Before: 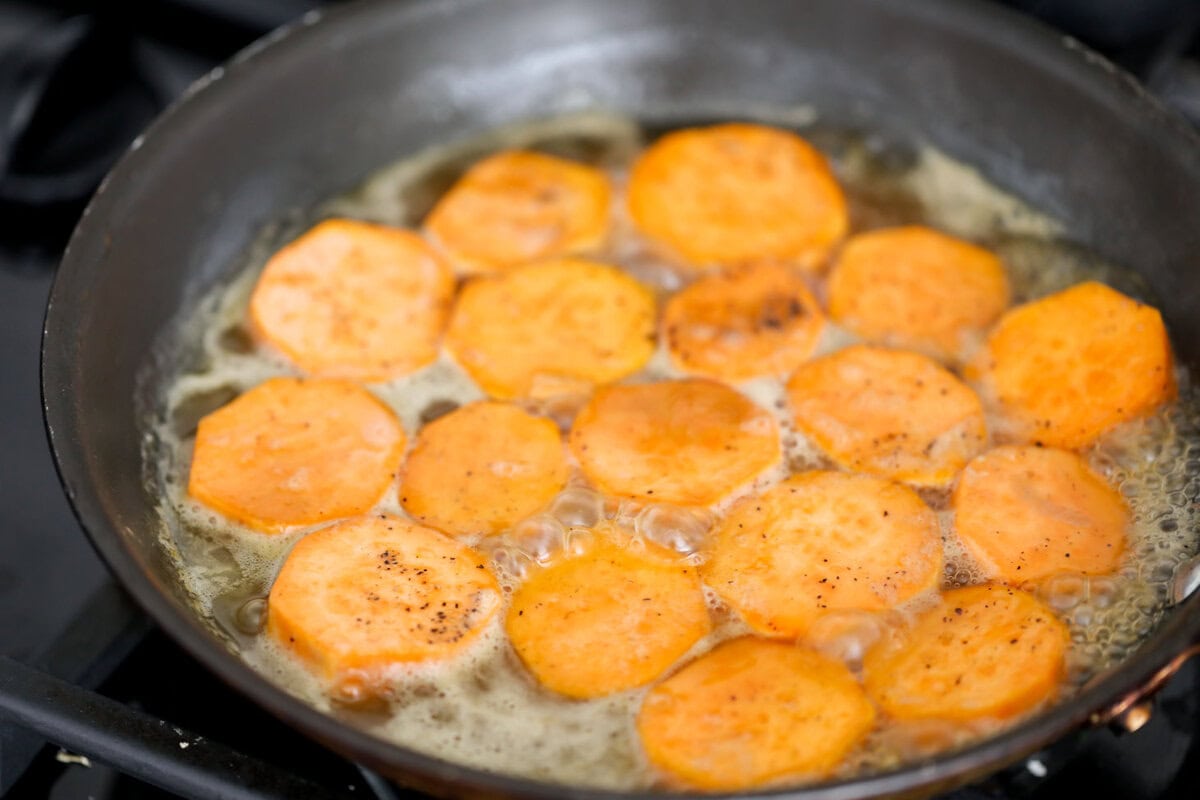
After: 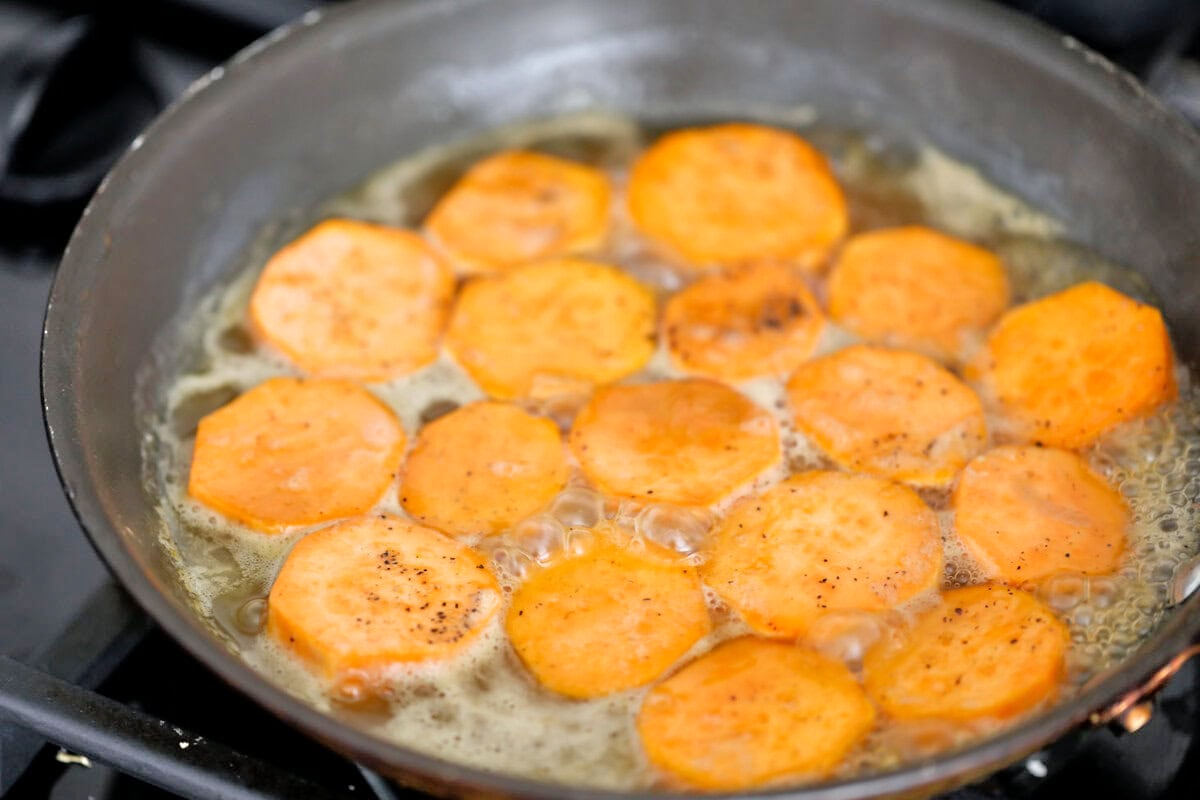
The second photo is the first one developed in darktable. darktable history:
tone equalizer: -7 EV 0.149 EV, -6 EV 0.571 EV, -5 EV 1.13 EV, -4 EV 1.37 EV, -3 EV 1.16 EV, -2 EV 0.6 EV, -1 EV 0.163 EV
